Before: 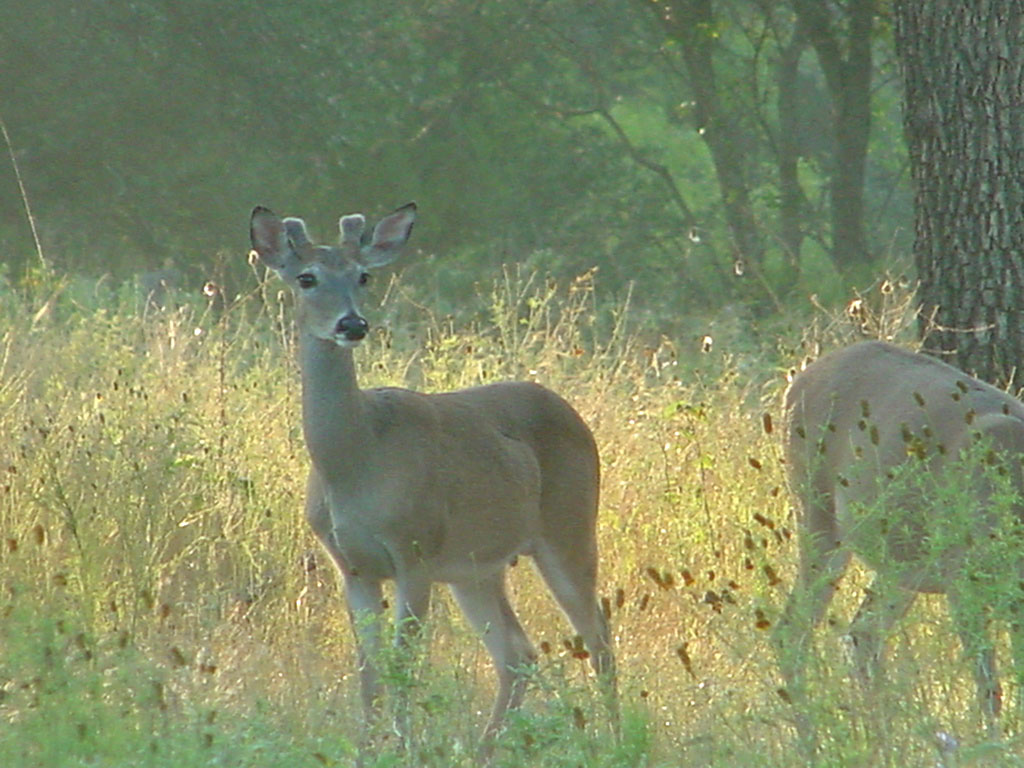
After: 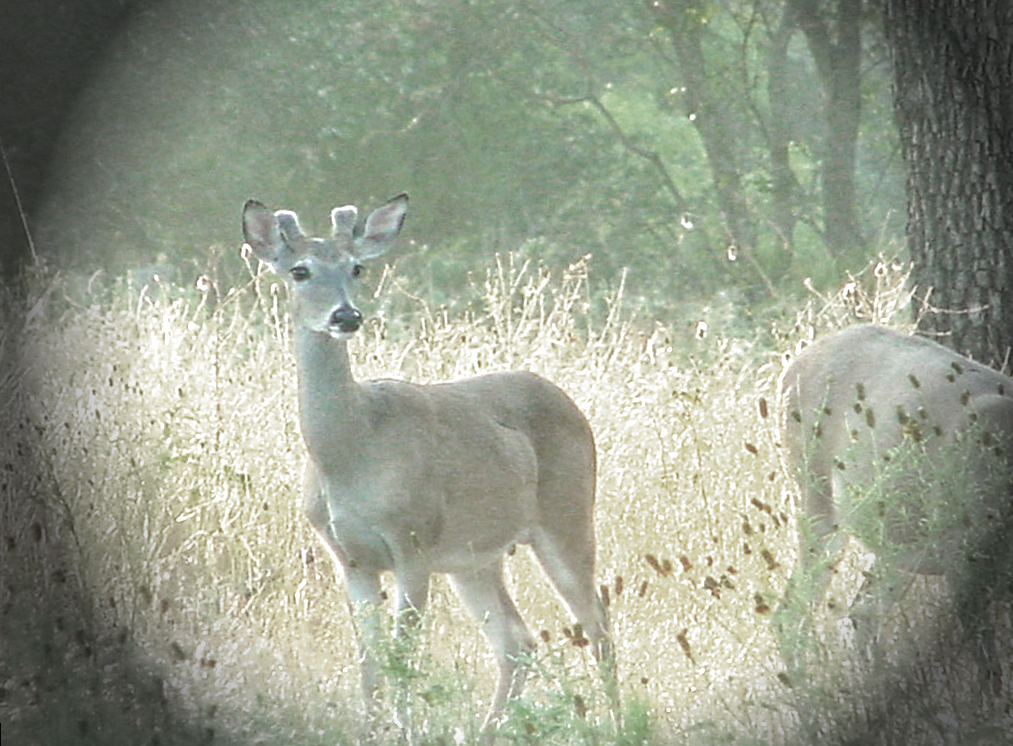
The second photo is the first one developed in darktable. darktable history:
velvia: strength 15%
color zones: curves: ch0 [(0, 0.487) (0.241, 0.395) (0.434, 0.373) (0.658, 0.412) (0.838, 0.487)]; ch1 [(0, 0) (0.053, 0.053) (0.211, 0.202) (0.579, 0.259) (0.781, 0.241)]
local contrast: on, module defaults
rotate and perspective: rotation -1°, crop left 0.011, crop right 0.989, crop top 0.025, crop bottom 0.975
exposure: black level correction 0, exposure 1.45 EV, compensate exposure bias true, compensate highlight preservation false
vignetting: fall-off start 76.42%, fall-off radius 27.36%, brightness -0.872, center (0.037, -0.09), width/height ratio 0.971
